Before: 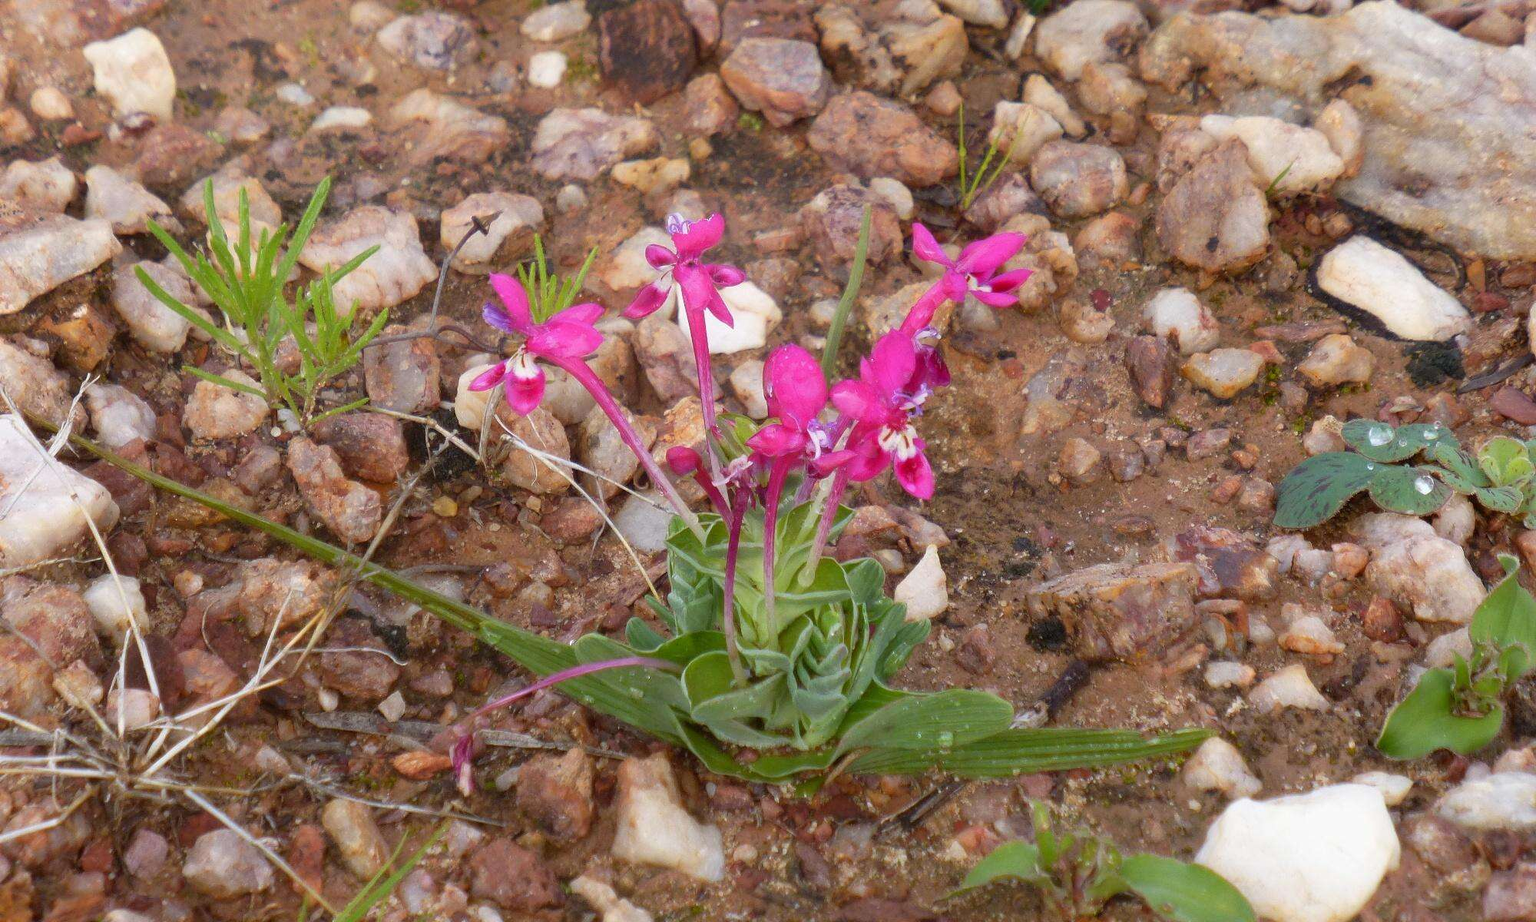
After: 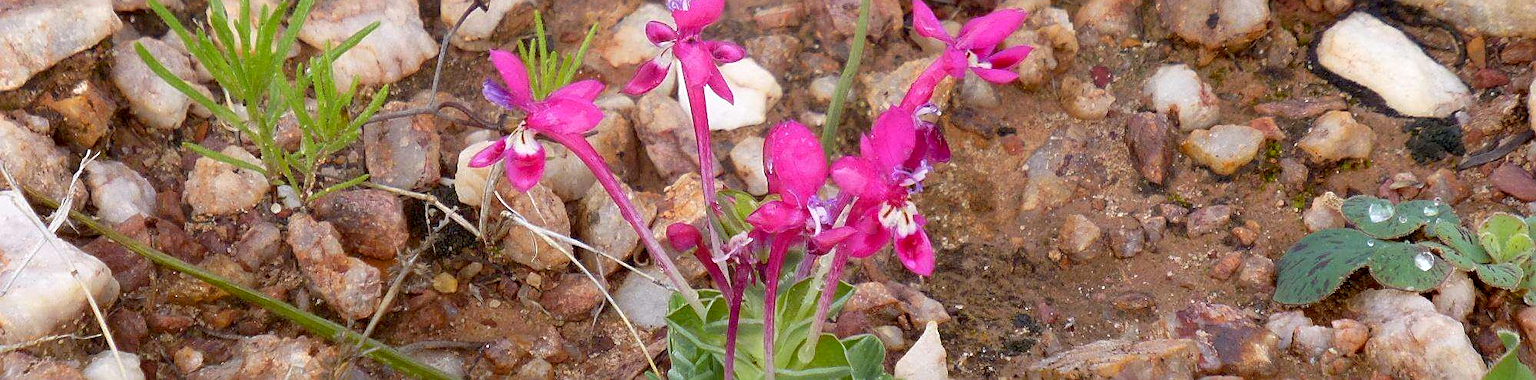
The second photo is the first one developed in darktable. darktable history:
sharpen: on, module defaults
exposure: black level correction 0.007, exposure 0.096 EV, compensate highlight preservation false
crop and rotate: top 24.265%, bottom 34.405%
